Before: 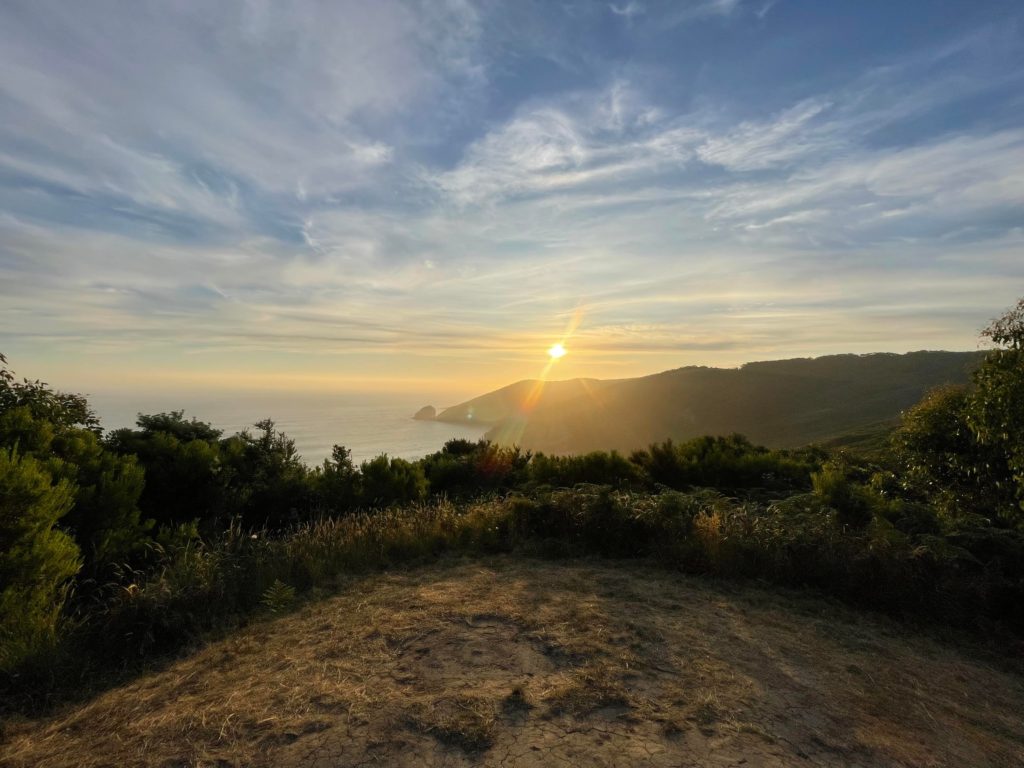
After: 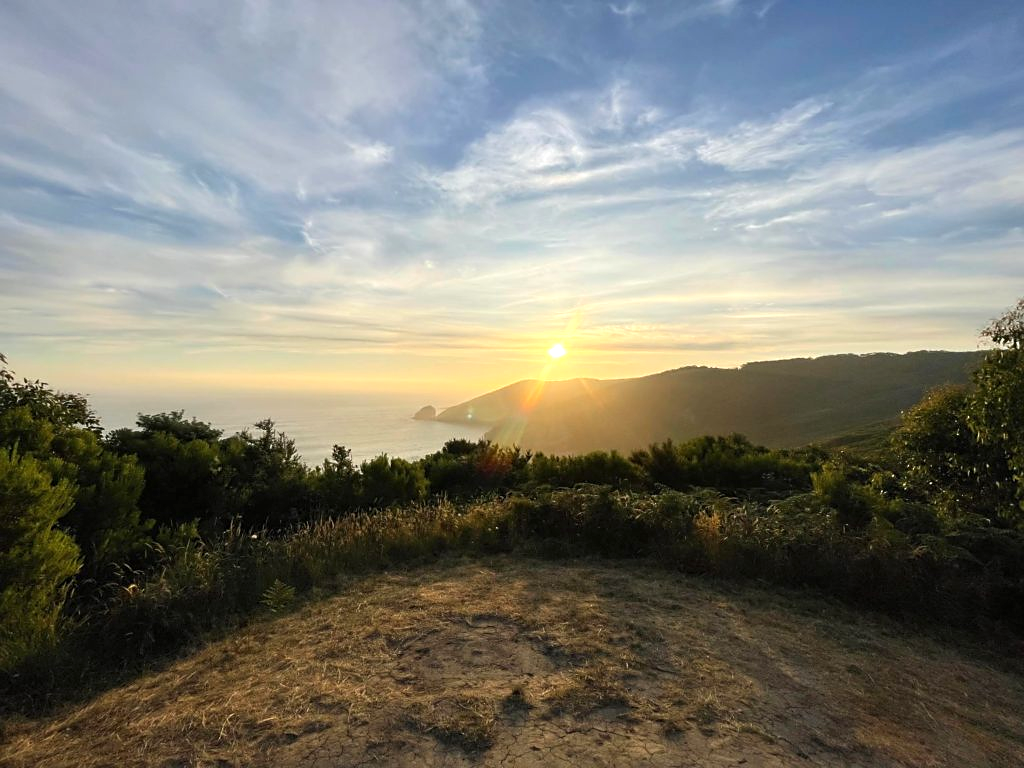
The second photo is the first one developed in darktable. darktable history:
sharpen: radius 1.864, amount 0.398, threshold 1.271
exposure: black level correction 0, exposure 0.5 EV, compensate exposure bias true, compensate highlight preservation false
